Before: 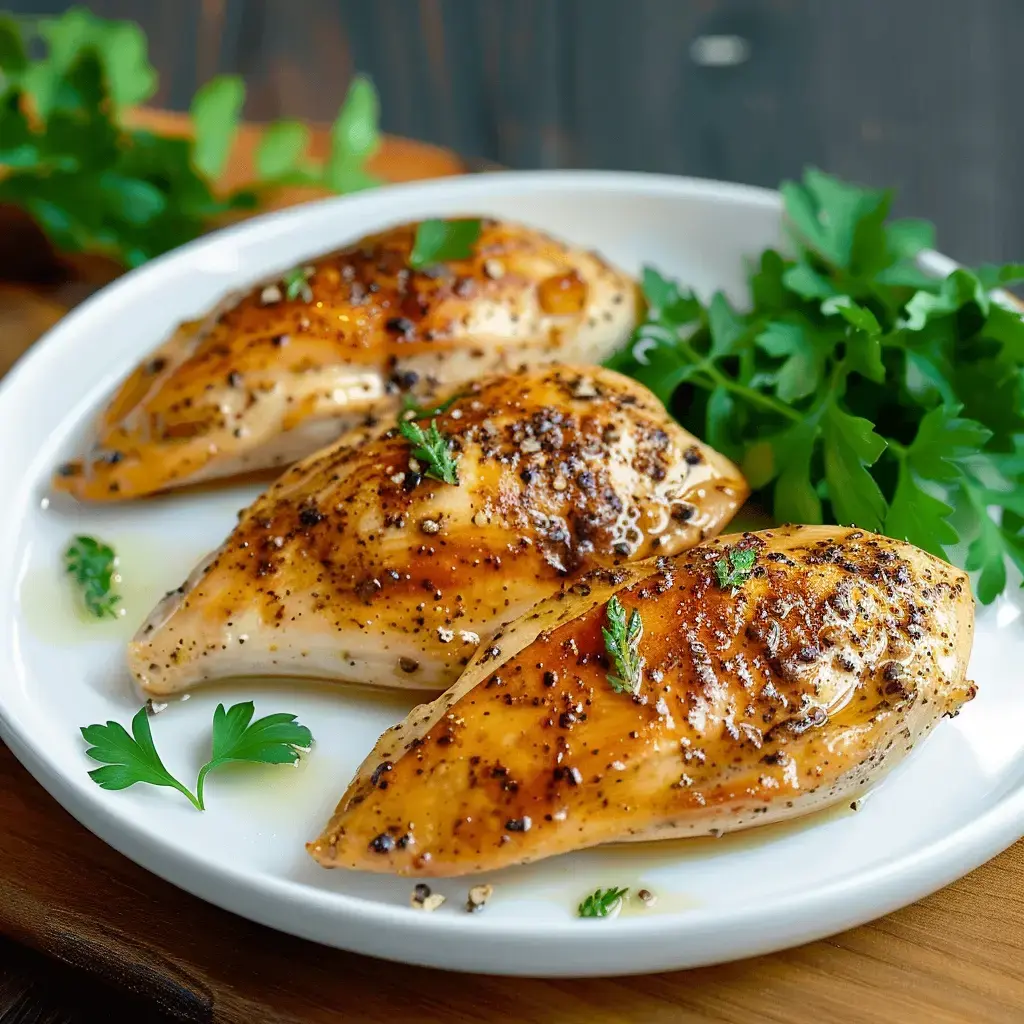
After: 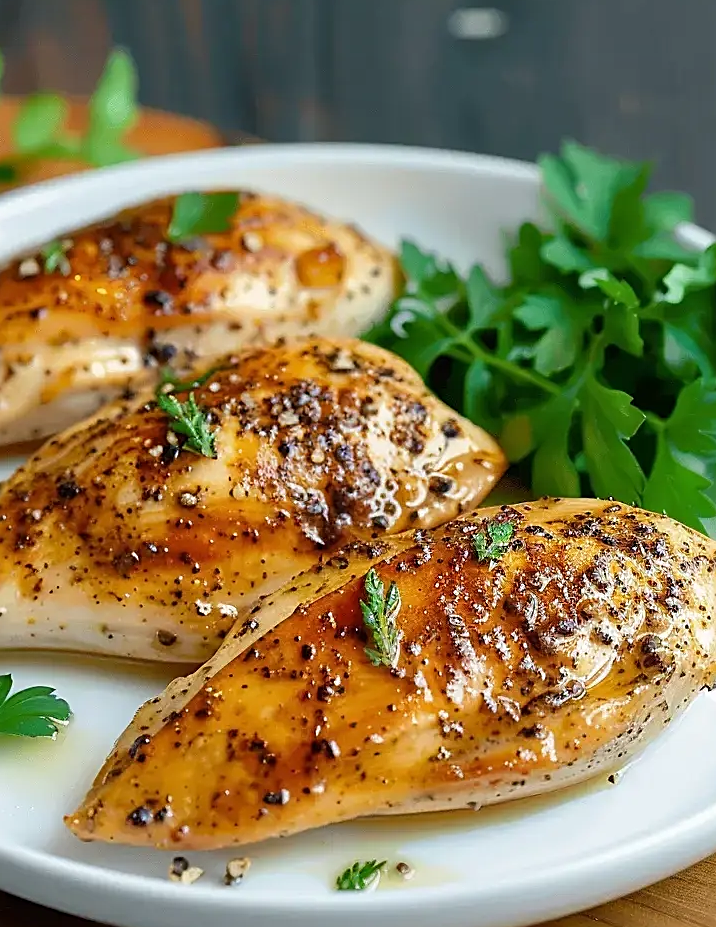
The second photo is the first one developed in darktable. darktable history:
crop and rotate: left 23.64%, top 2.659%, right 6.384%, bottom 6.758%
shadows and highlights: shadows 31.12, highlights 1.95, soften with gaussian
sharpen: on, module defaults
